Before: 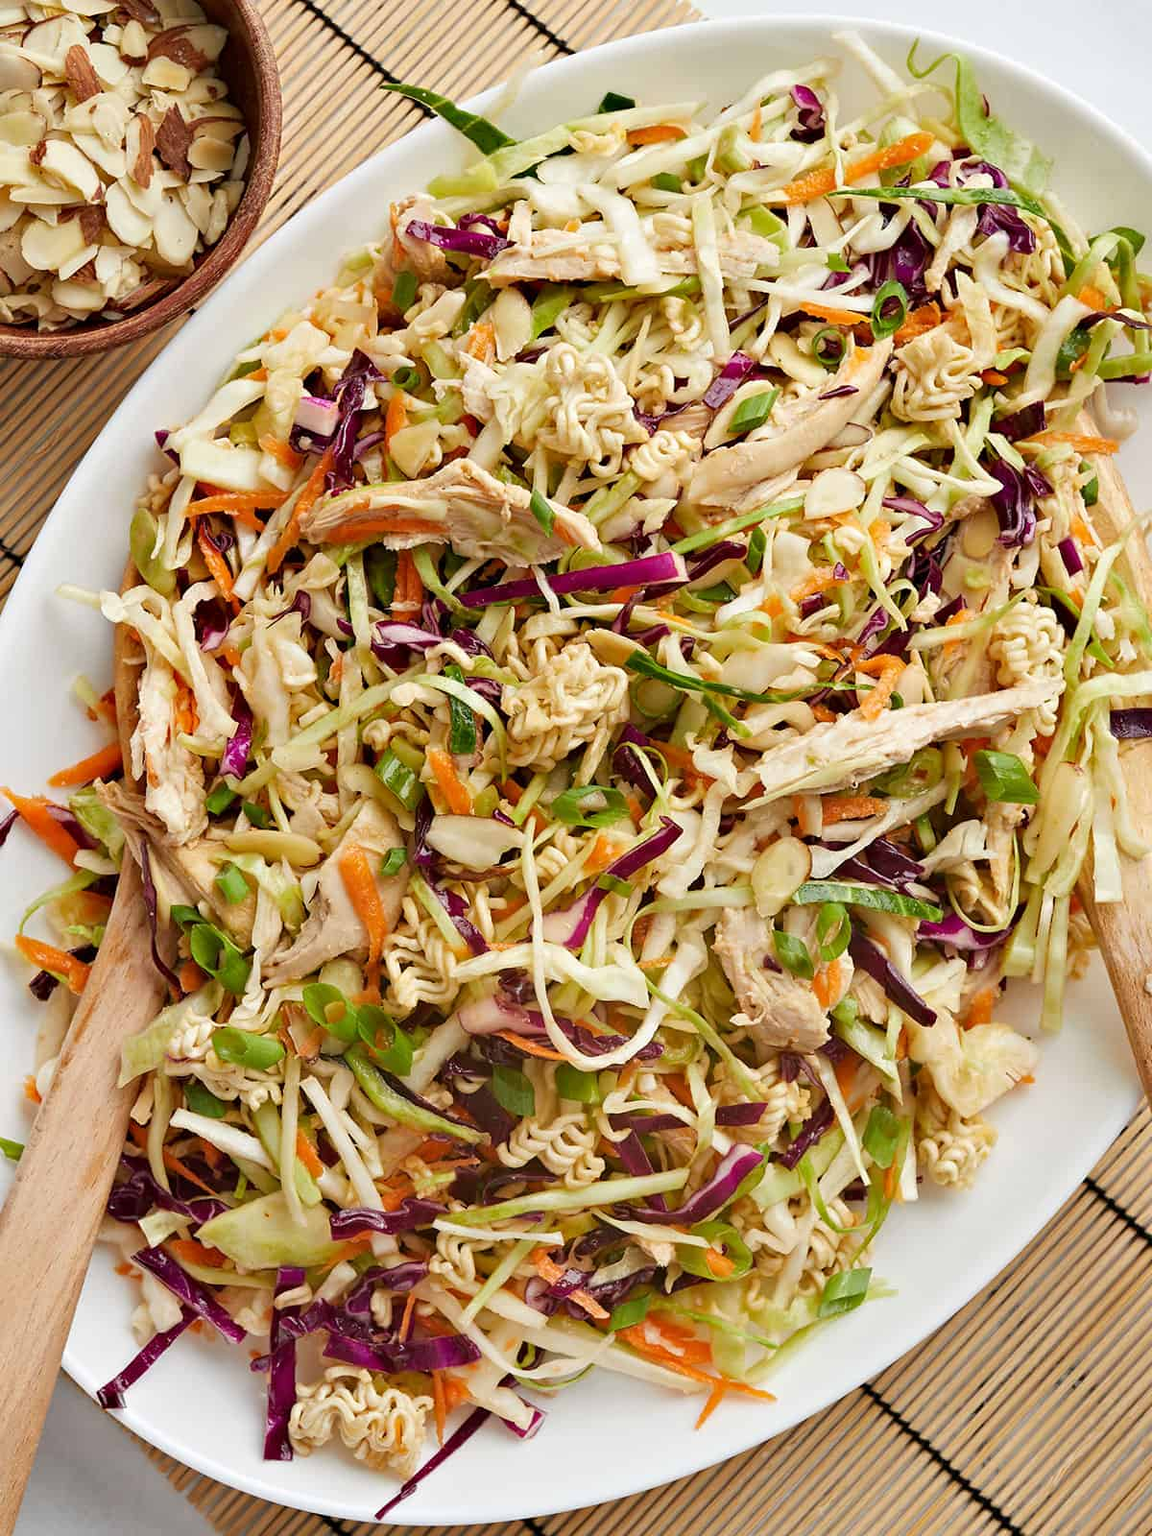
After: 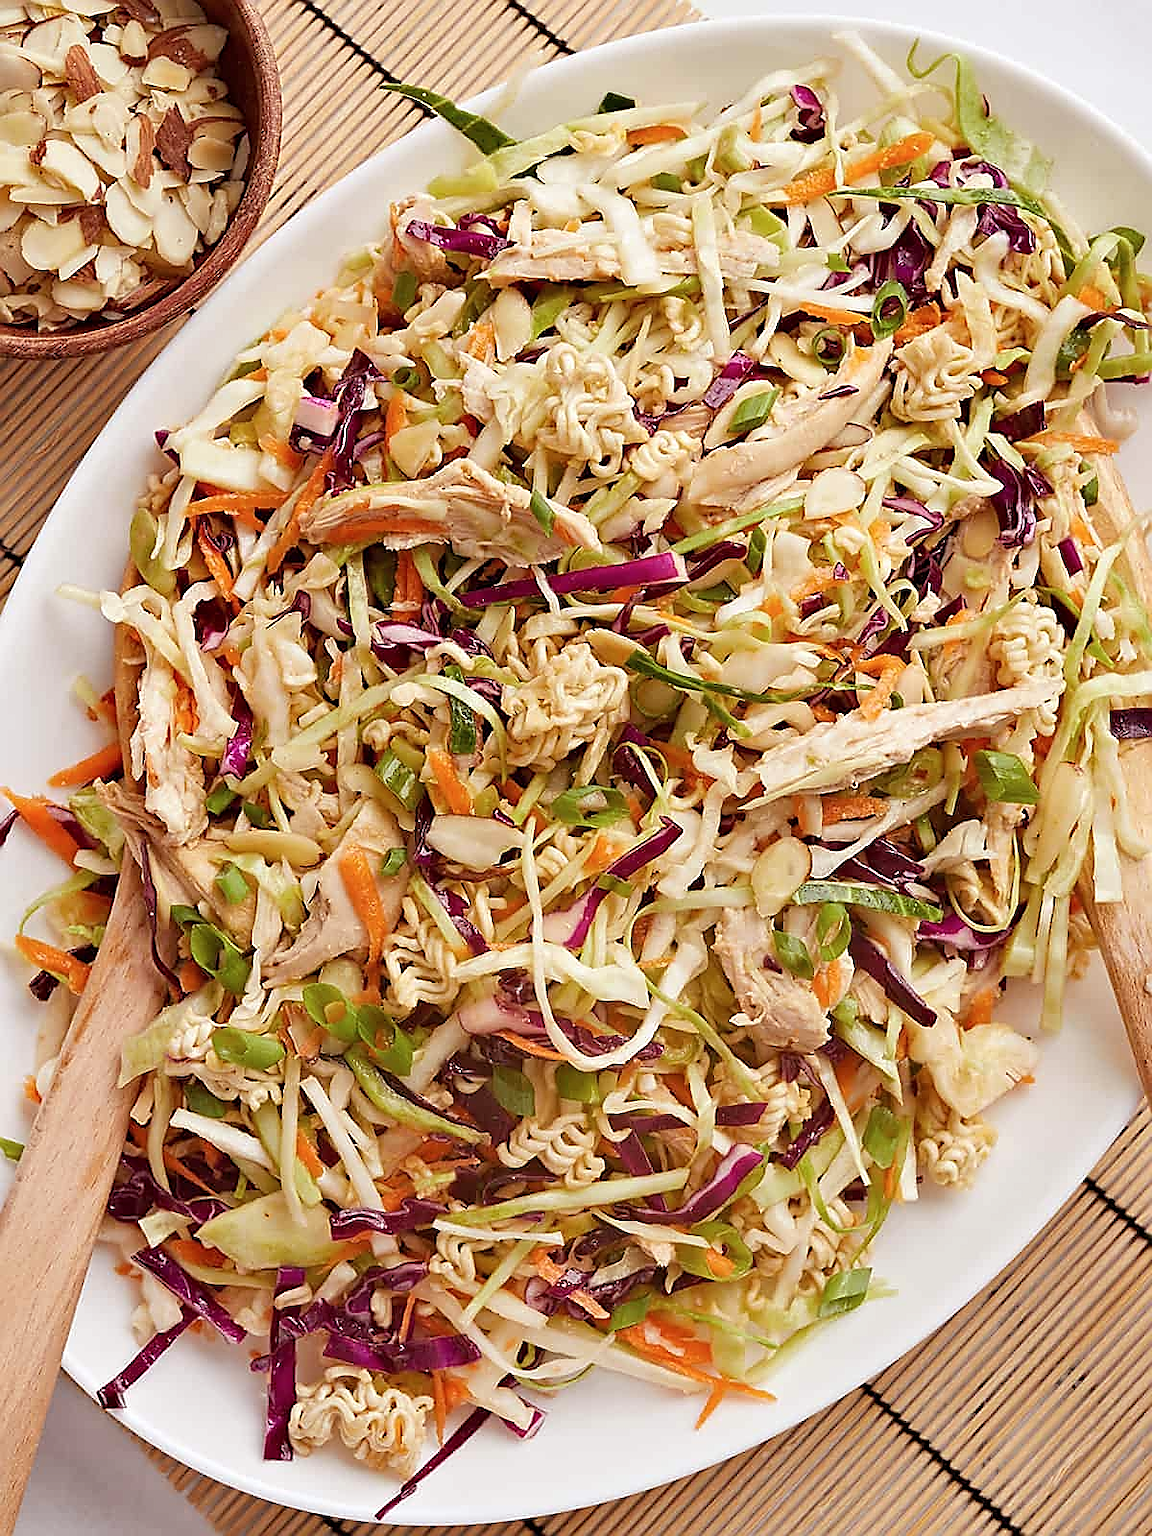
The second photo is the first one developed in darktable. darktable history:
sharpen: radius 1.4, amount 1.25, threshold 0.7
color zones: curves: ch0 [(0, 0.613) (0.01, 0.613) (0.245, 0.448) (0.498, 0.529) (0.642, 0.665) (0.879, 0.777) (0.99, 0.613)]; ch1 [(0, 0) (0.143, 0) (0.286, 0) (0.429, 0) (0.571, 0) (0.714, 0) (0.857, 0)], mix -93.41%
rgb levels: mode RGB, independent channels, levels [[0, 0.474, 1], [0, 0.5, 1], [0, 0.5, 1]]
